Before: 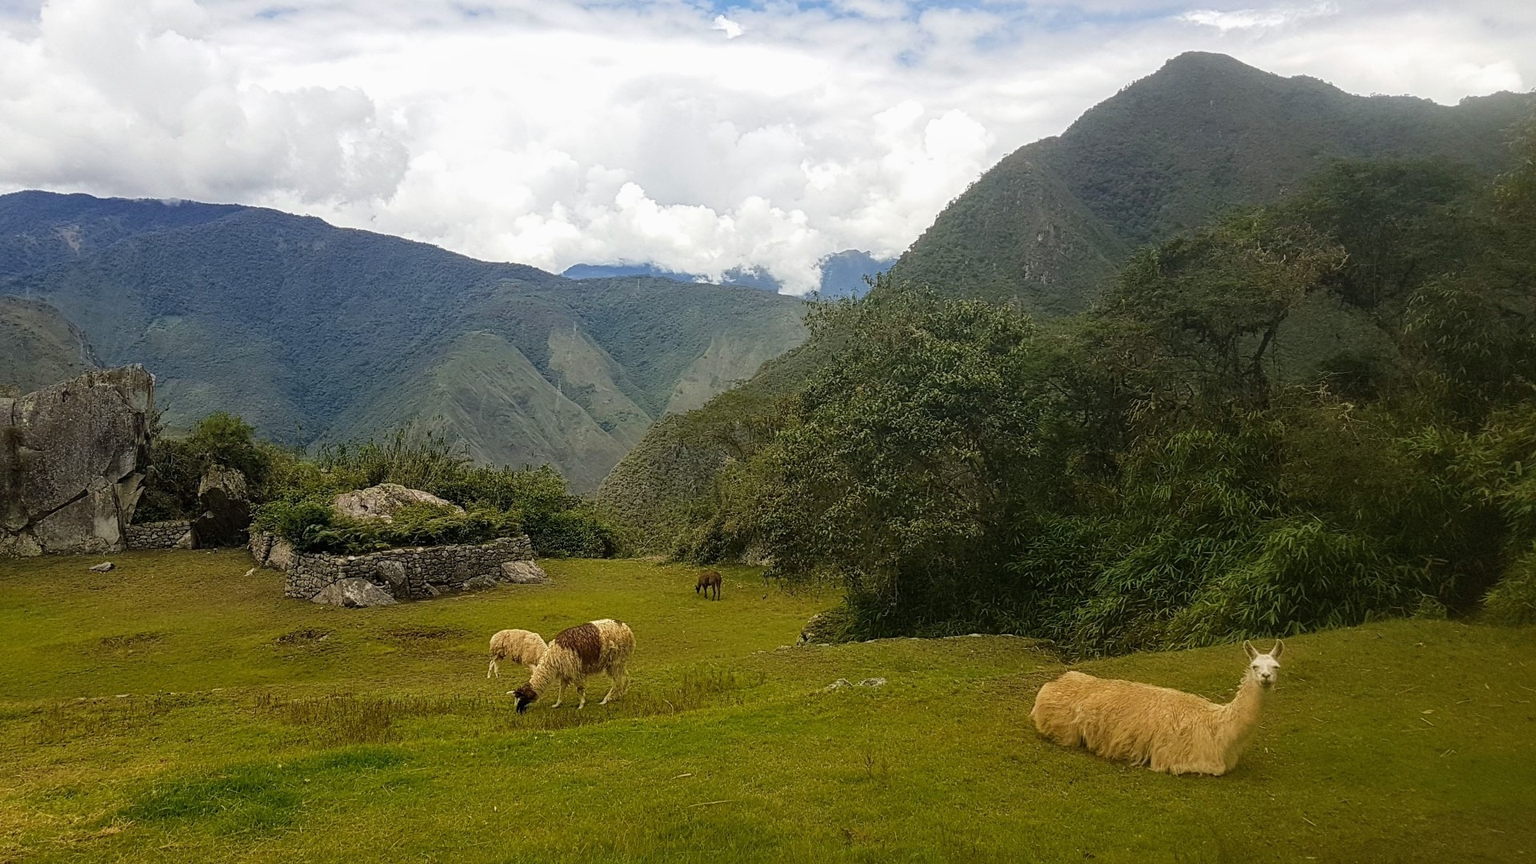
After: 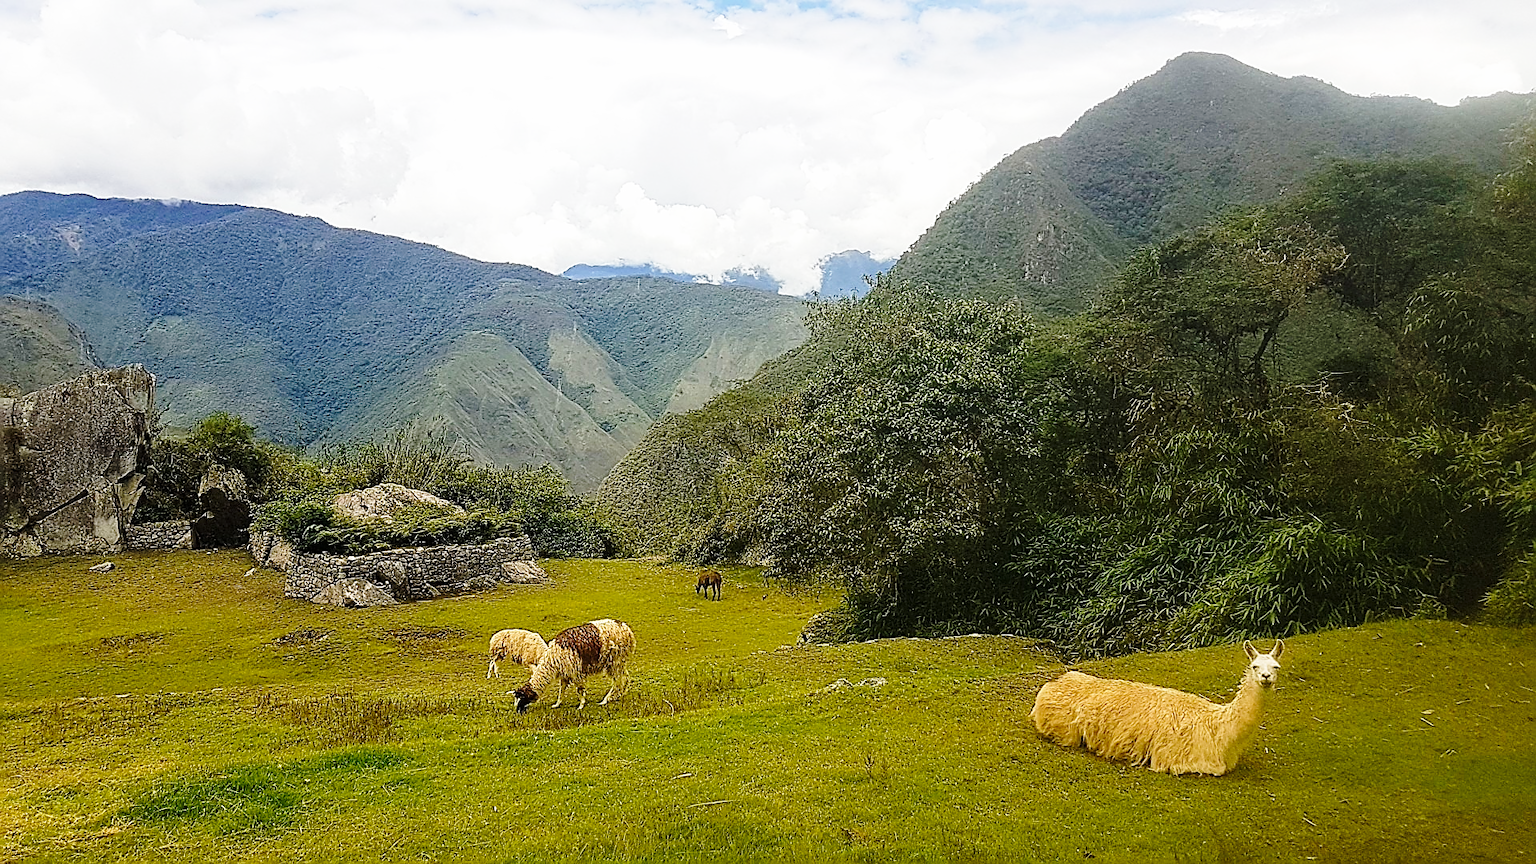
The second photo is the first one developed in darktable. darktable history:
sharpen: radius 1.381, amount 1.262, threshold 0.704
base curve: curves: ch0 [(0, 0) (0.028, 0.03) (0.121, 0.232) (0.46, 0.748) (0.859, 0.968) (1, 1)], preserve colors none
